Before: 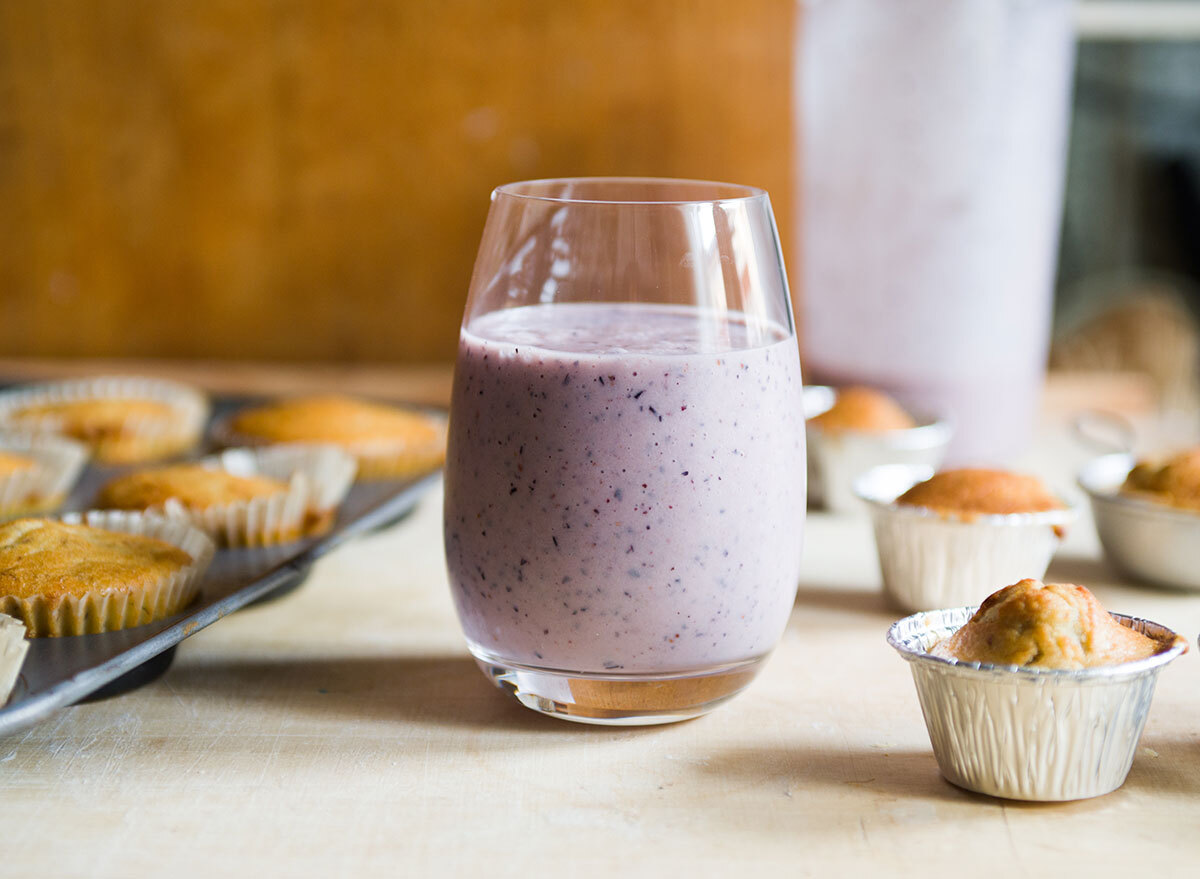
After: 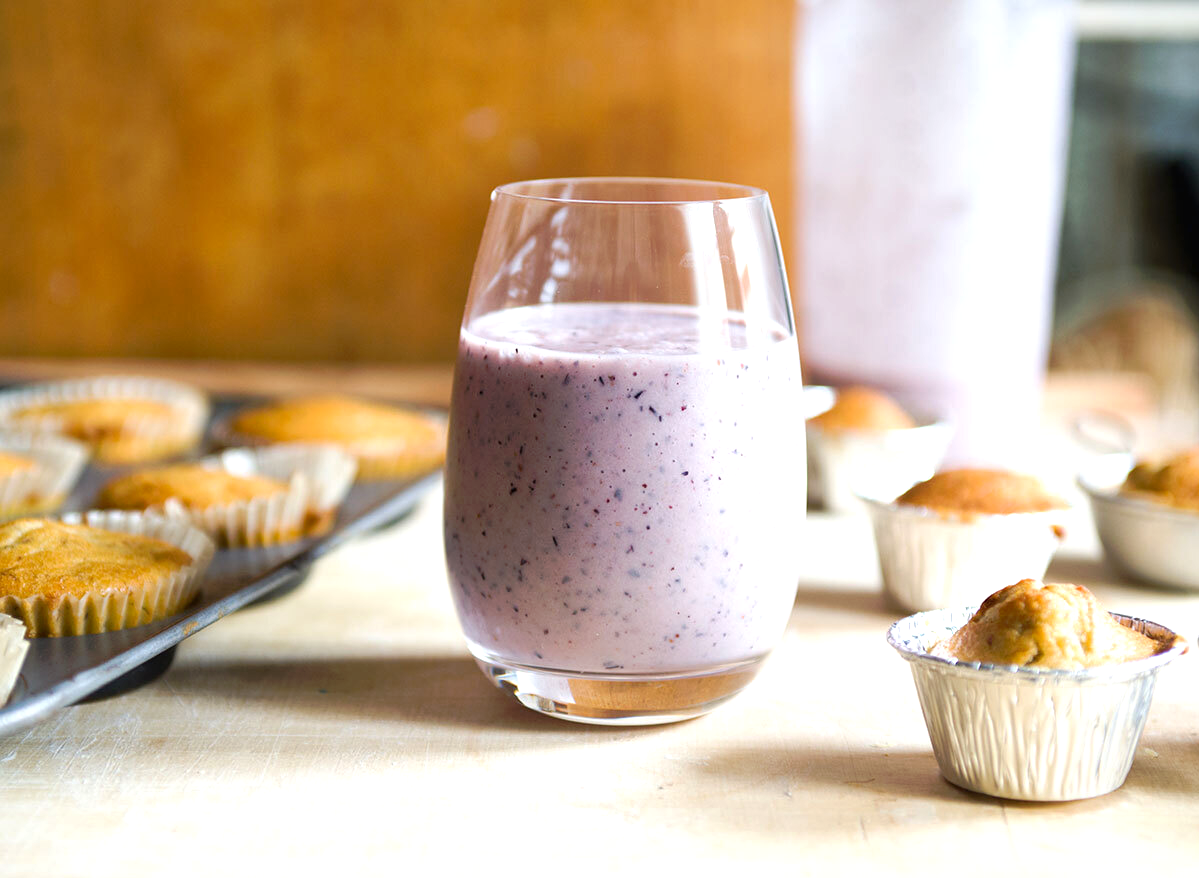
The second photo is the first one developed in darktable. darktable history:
tone curve: curves: ch0 [(0, 0) (0.003, 0.012) (0.011, 0.015) (0.025, 0.027) (0.044, 0.045) (0.069, 0.064) (0.1, 0.093) (0.136, 0.133) (0.177, 0.177) (0.224, 0.221) (0.277, 0.272) (0.335, 0.342) (0.399, 0.398) (0.468, 0.462) (0.543, 0.547) (0.623, 0.624) (0.709, 0.711) (0.801, 0.792) (0.898, 0.889) (1, 1)], preserve colors none
exposure: black level correction 0.001, exposure 0.5 EV, compensate exposure bias true, compensate highlight preservation false
